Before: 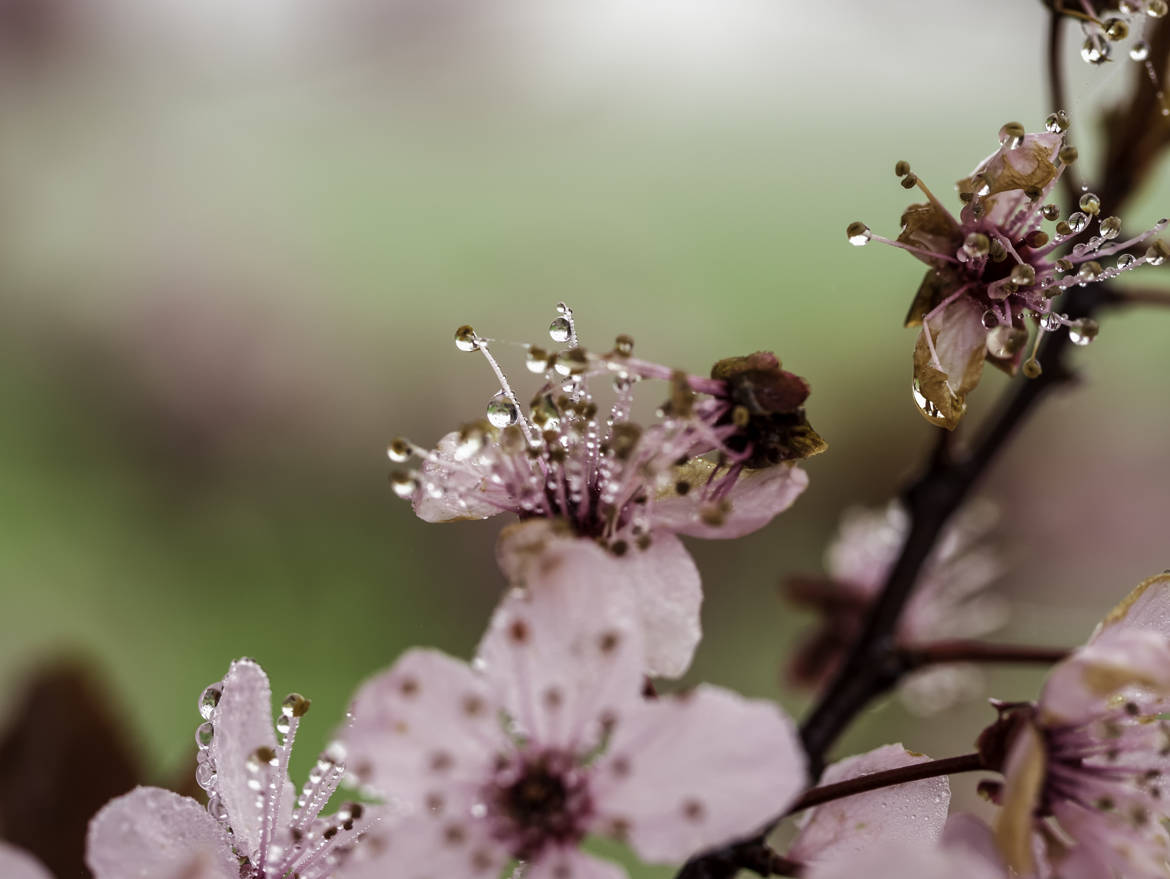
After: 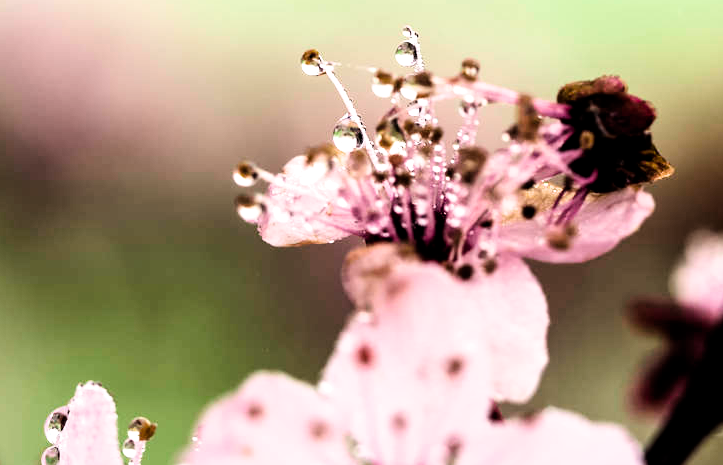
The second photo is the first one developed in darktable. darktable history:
exposure: compensate highlight preservation false
tone equalizer: -8 EV -0.747 EV, -7 EV -0.686 EV, -6 EV -0.582 EV, -5 EV -0.389 EV, -3 EV 0.385 EV, -2 EV 0.6 EV, -1 EV 0.676 EV, +0 EV 0.753 EV, edges refinement/feathering 500, mask exposure compensation -1.57 EV, preserve details no
filmic rgb: black relative exposure -5.5 EV, white relative exposure 2.5 EV, target black luminance 0%, hardness 4.52, latitude 67.07%, contrast 1.445, shadows ↔ highlights balance -4.26%
crop: left 13.206%, top 31.496%, right 24.802%, bottom 15.586%
